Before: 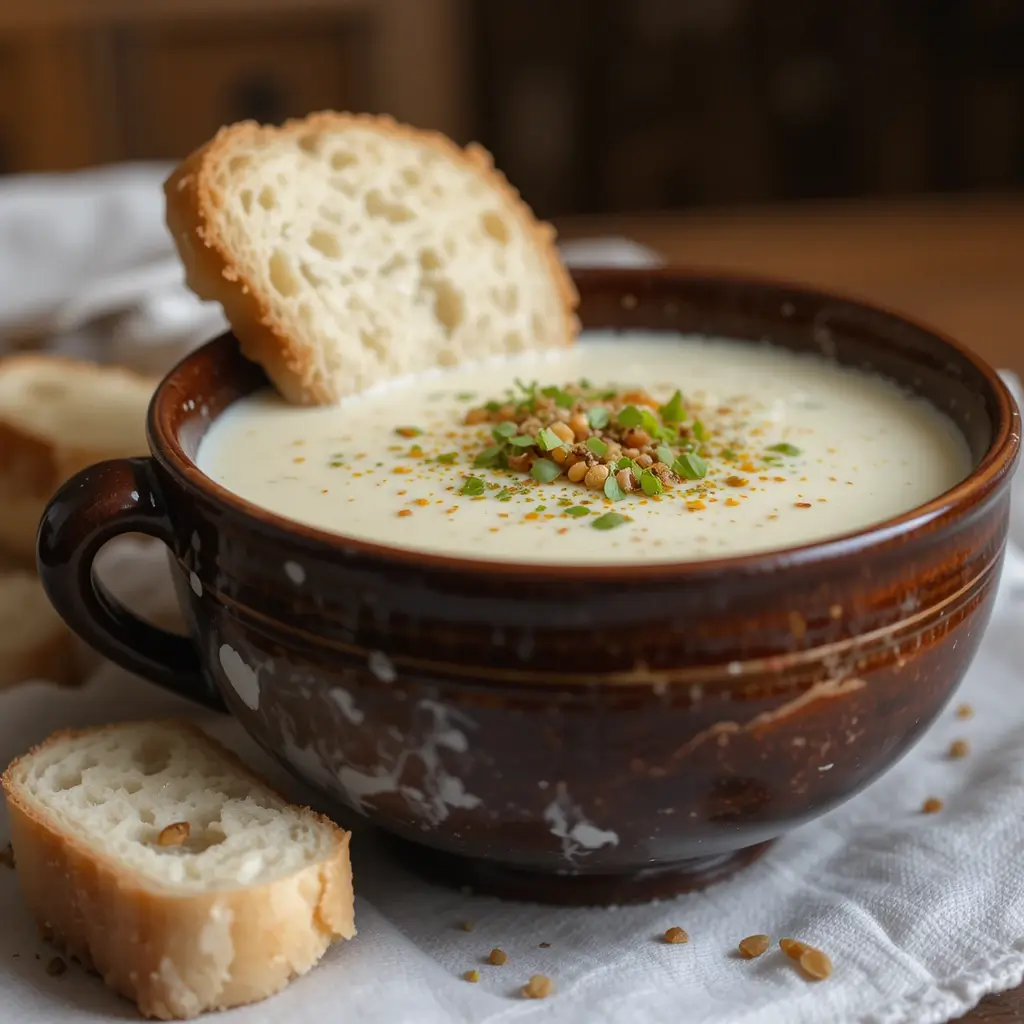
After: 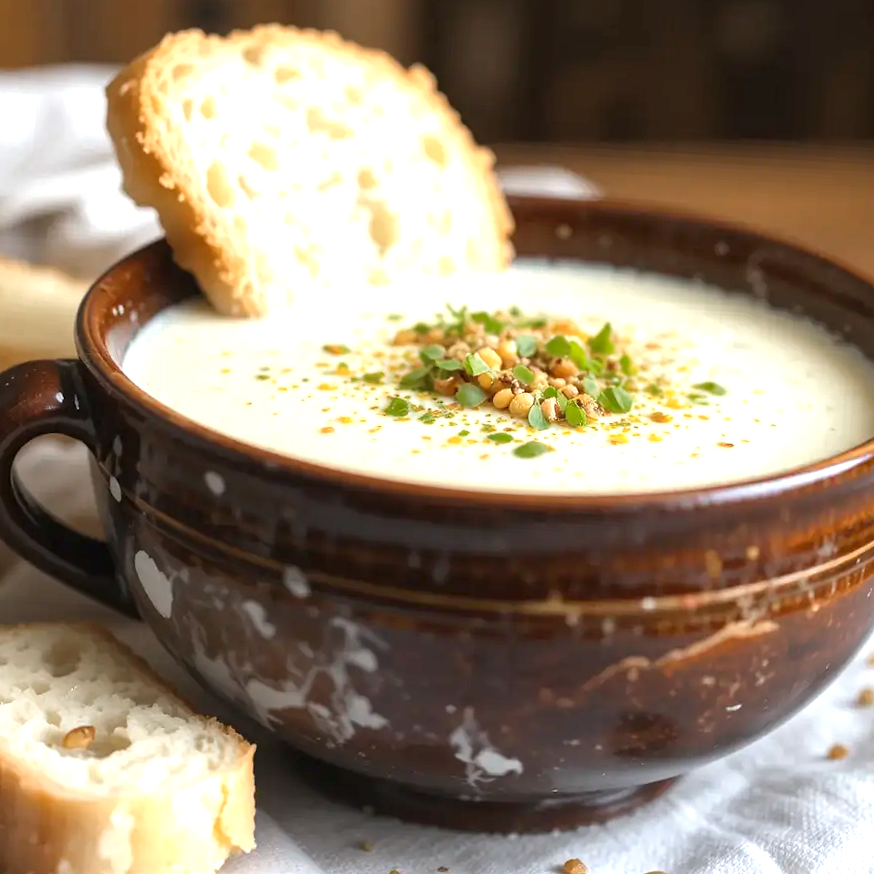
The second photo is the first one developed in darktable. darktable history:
color zones: curves: ch0 [(0, 0.558) (0.143, 0.548) (0.286, 0.447) (0.429, 0.259) (0.571, 0.5) (0.714, 0.5) (0.857, 0.593) (1, 0.558)]; ch1 [(0, 0.543) (0.01, 0.544) (0.12, 0.492) (0.248, 0.458) (0.5, 0.534) (0.748, 0.5) (0.99, 0.469) (1, 0.543)]; ch2 [(0, 0.507) (0.143, 0.522) (0.286, 0.505) (0.429, 0.5) (0.571, 0.5) (0.714, 0.5) (0.857, 0.5) (1, 0.507)]
exposure: exposure 1.15 EV, compensate highlight preservation false
crop and rotate: angle -3.27°, left 5.211%, top 5.211%, right 4.607%, bottom 4.607%
